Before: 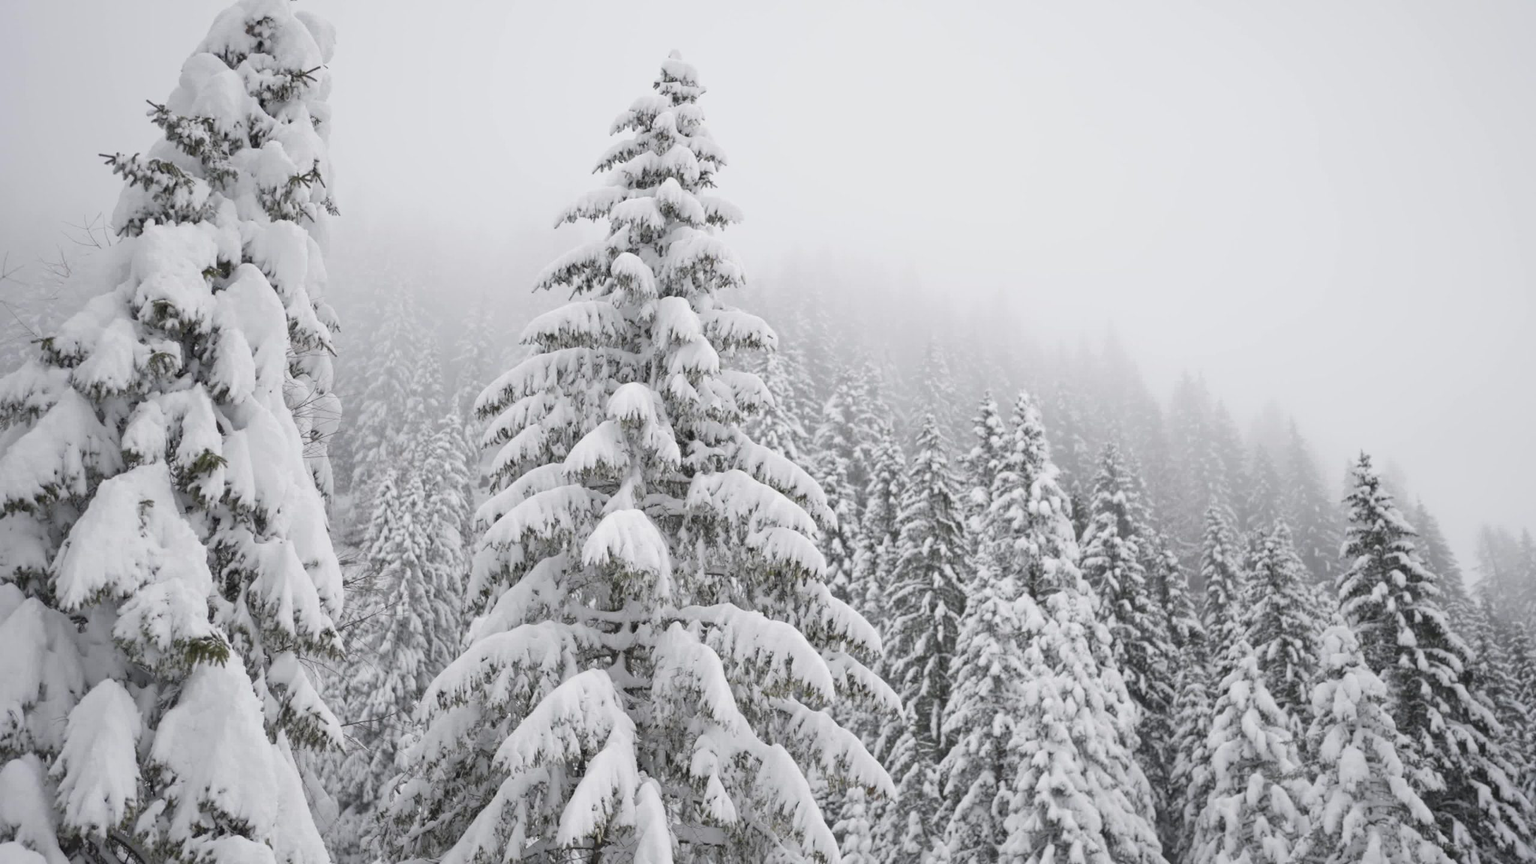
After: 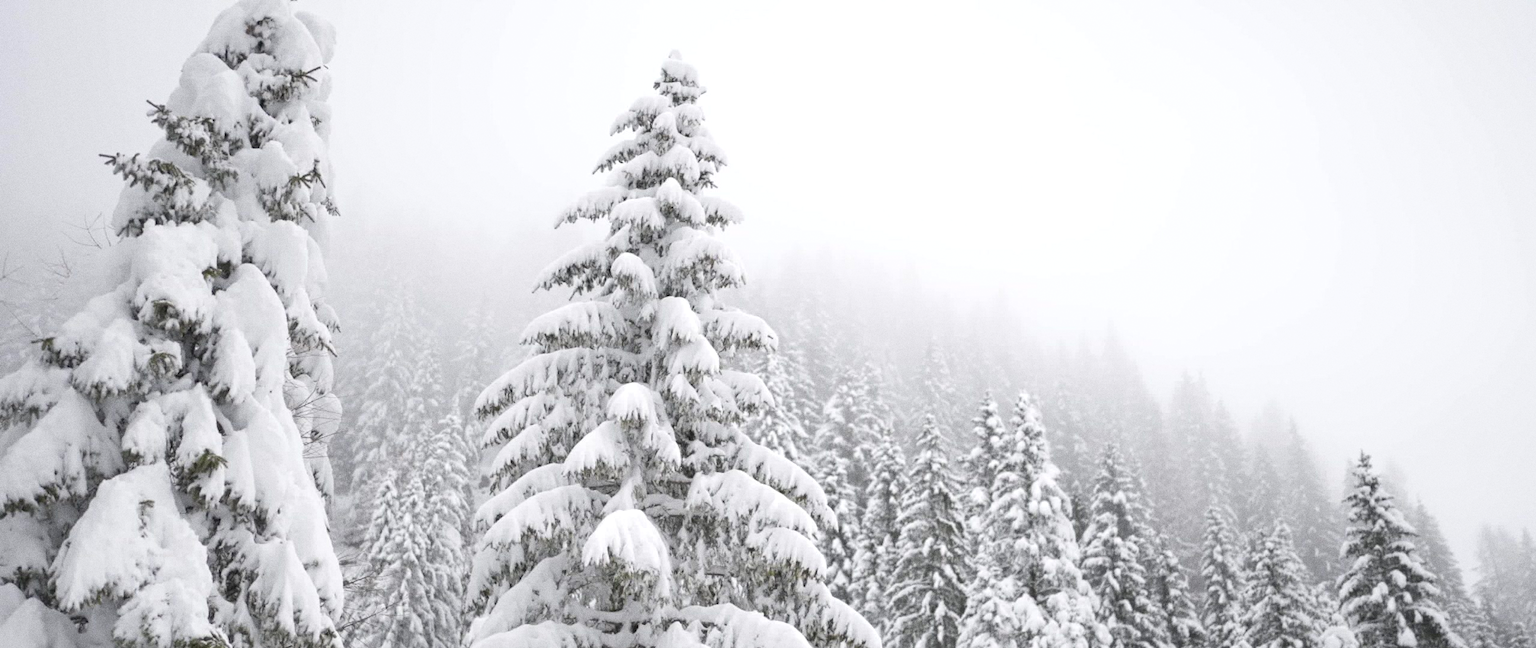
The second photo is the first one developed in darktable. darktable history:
exposure: exposure 0.376 EV, compensate highlight preservation false
grain: coarseness 8.68 ISO, strength 31.94%
crop: bottom 24.988%
